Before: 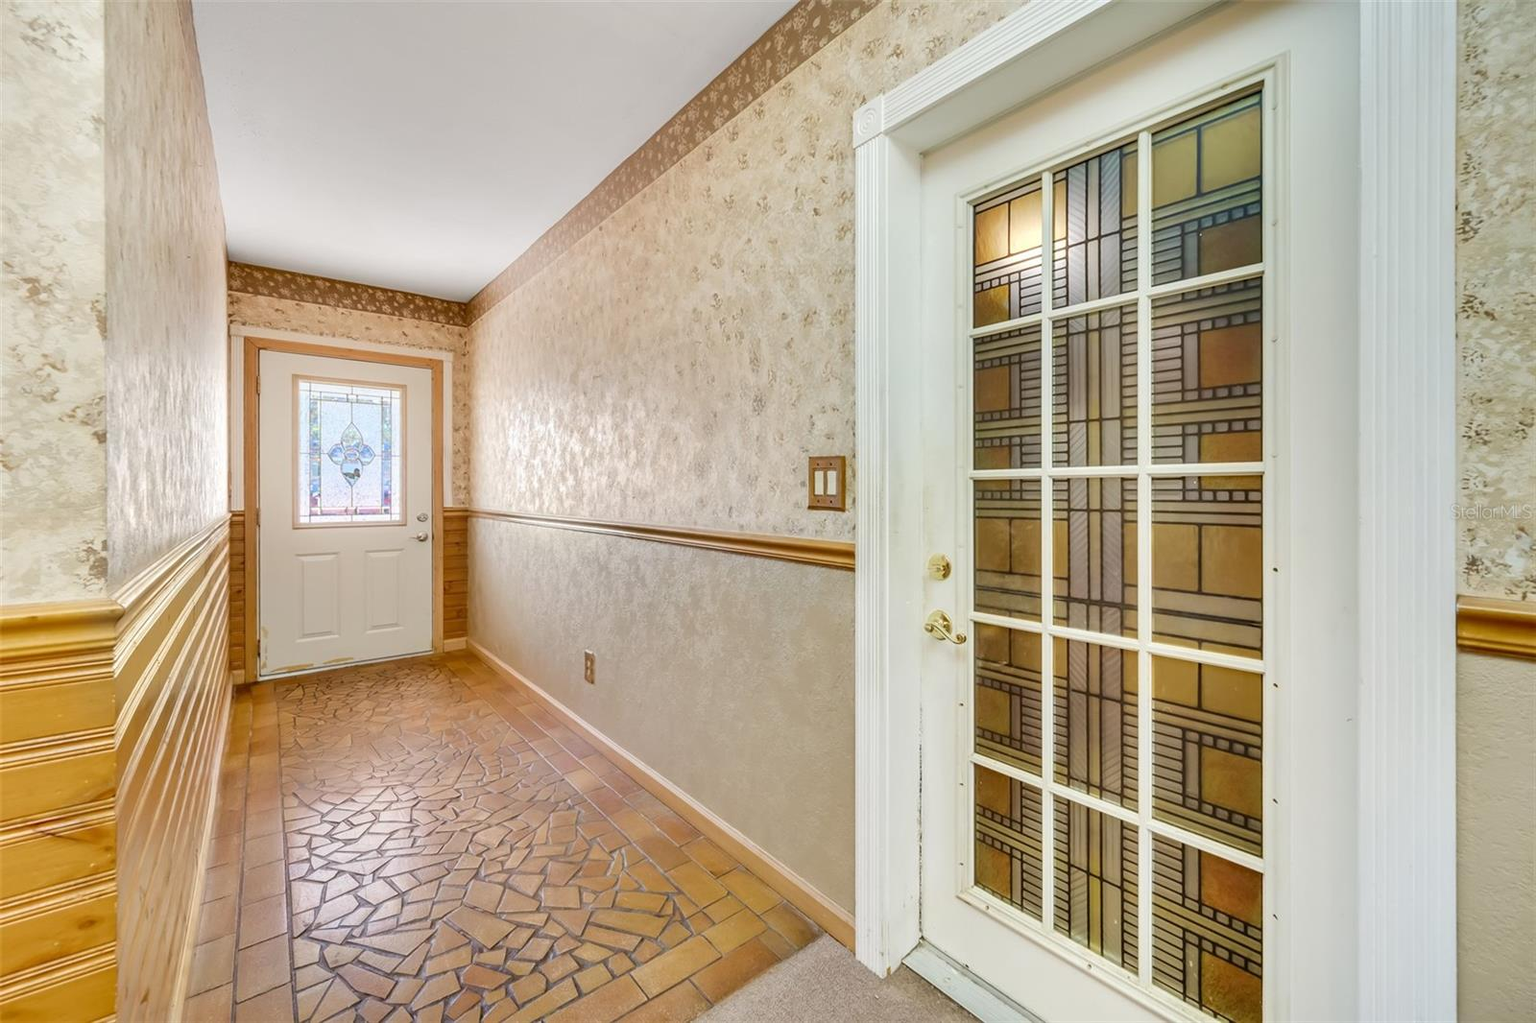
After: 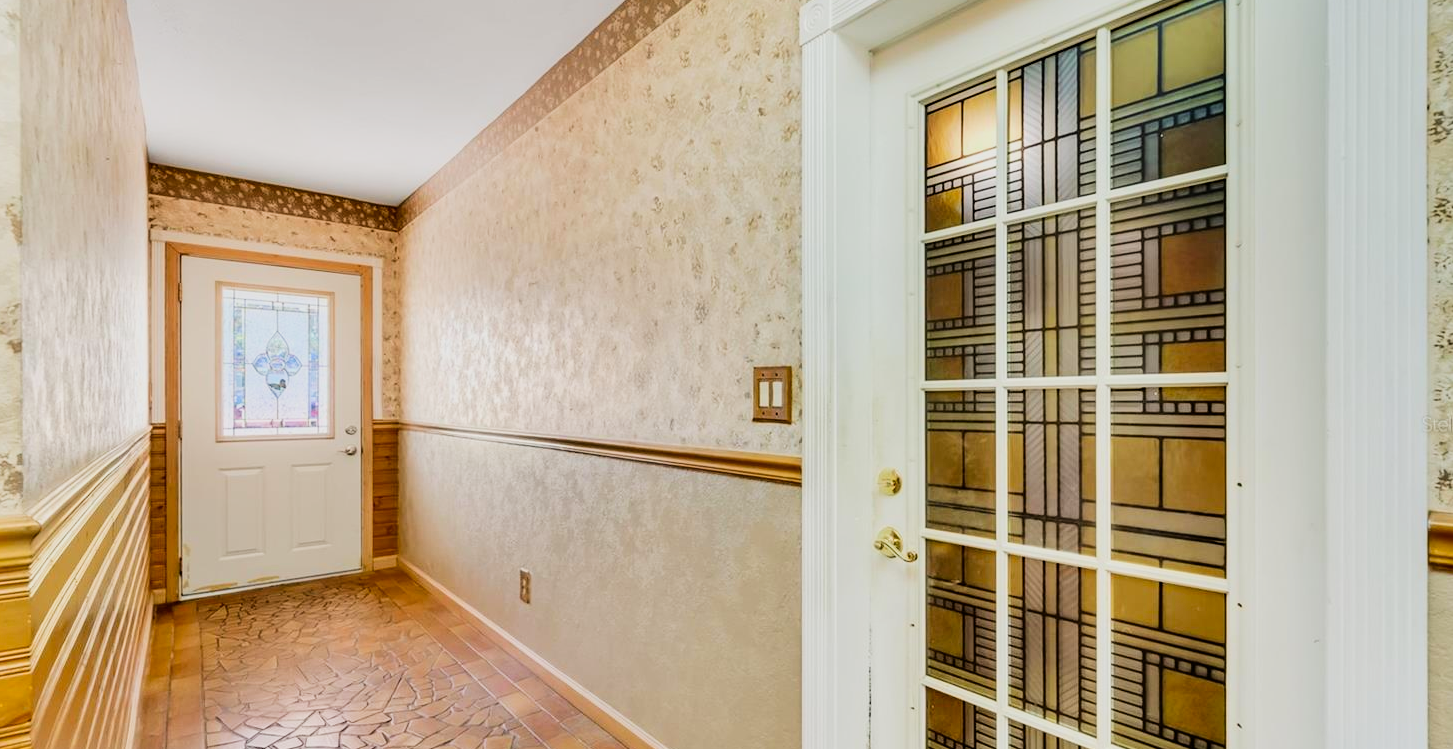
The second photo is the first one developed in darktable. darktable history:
contrast brightness saturation: contrast 0.09, saturation 0.28
crop: left 5.596%, top 10.314%, right 3.534%, bottom 19.395%
filmic rgb: black relative exposure -5 EV, hardness 2.88, contrast 1.3, highlights saturation mix -30%
